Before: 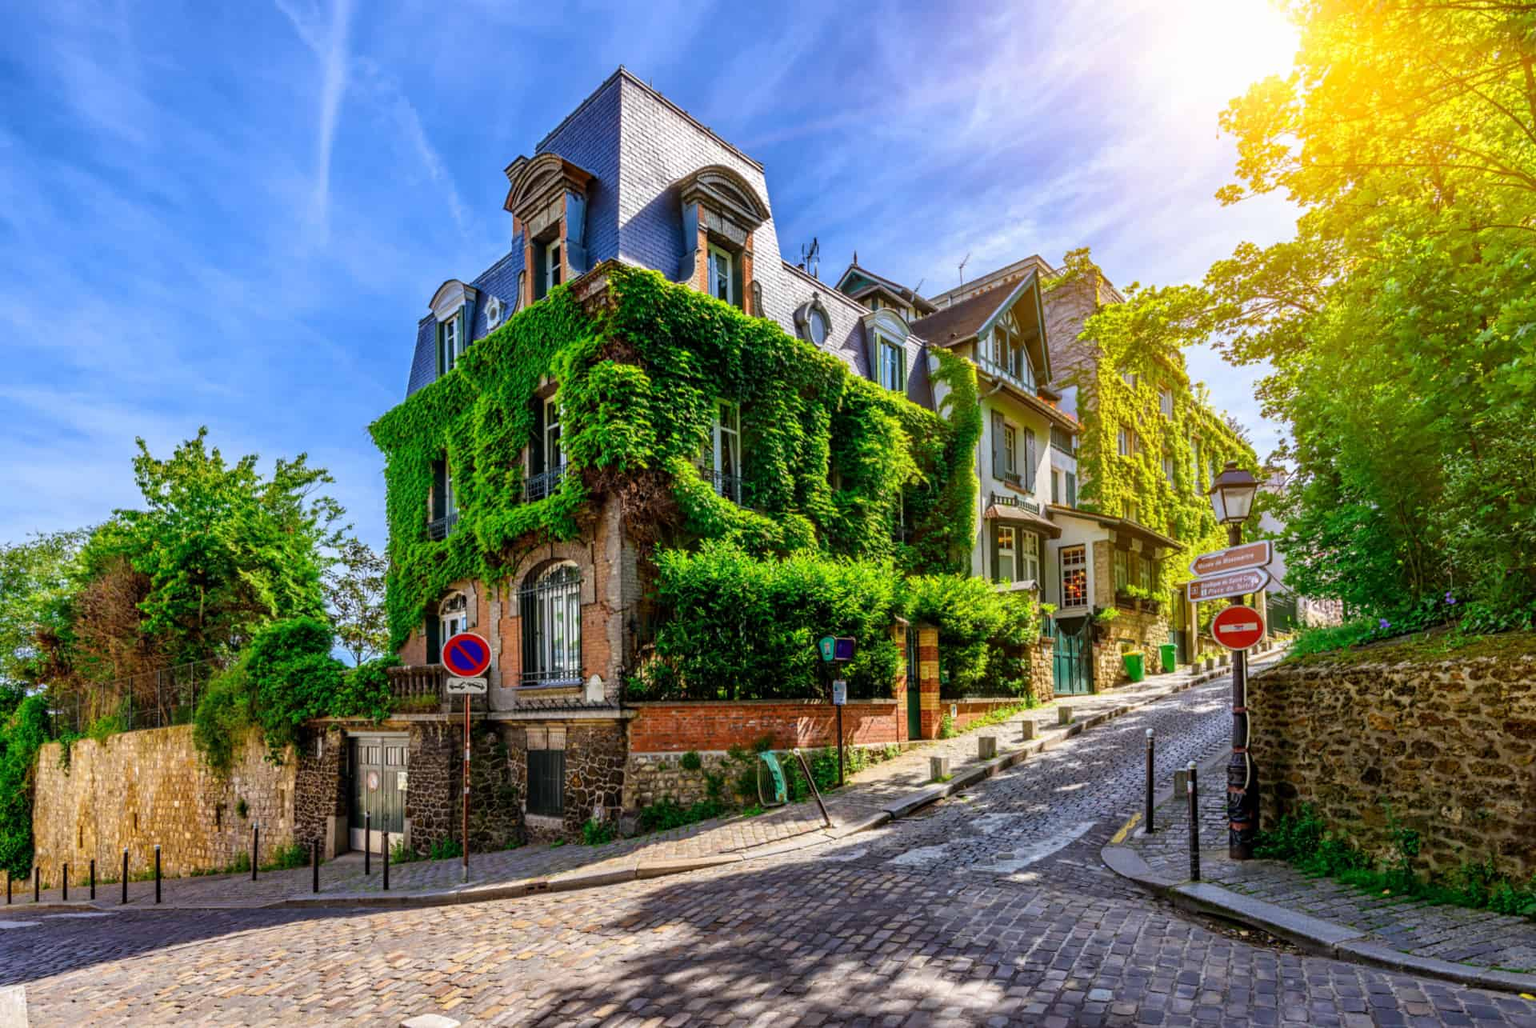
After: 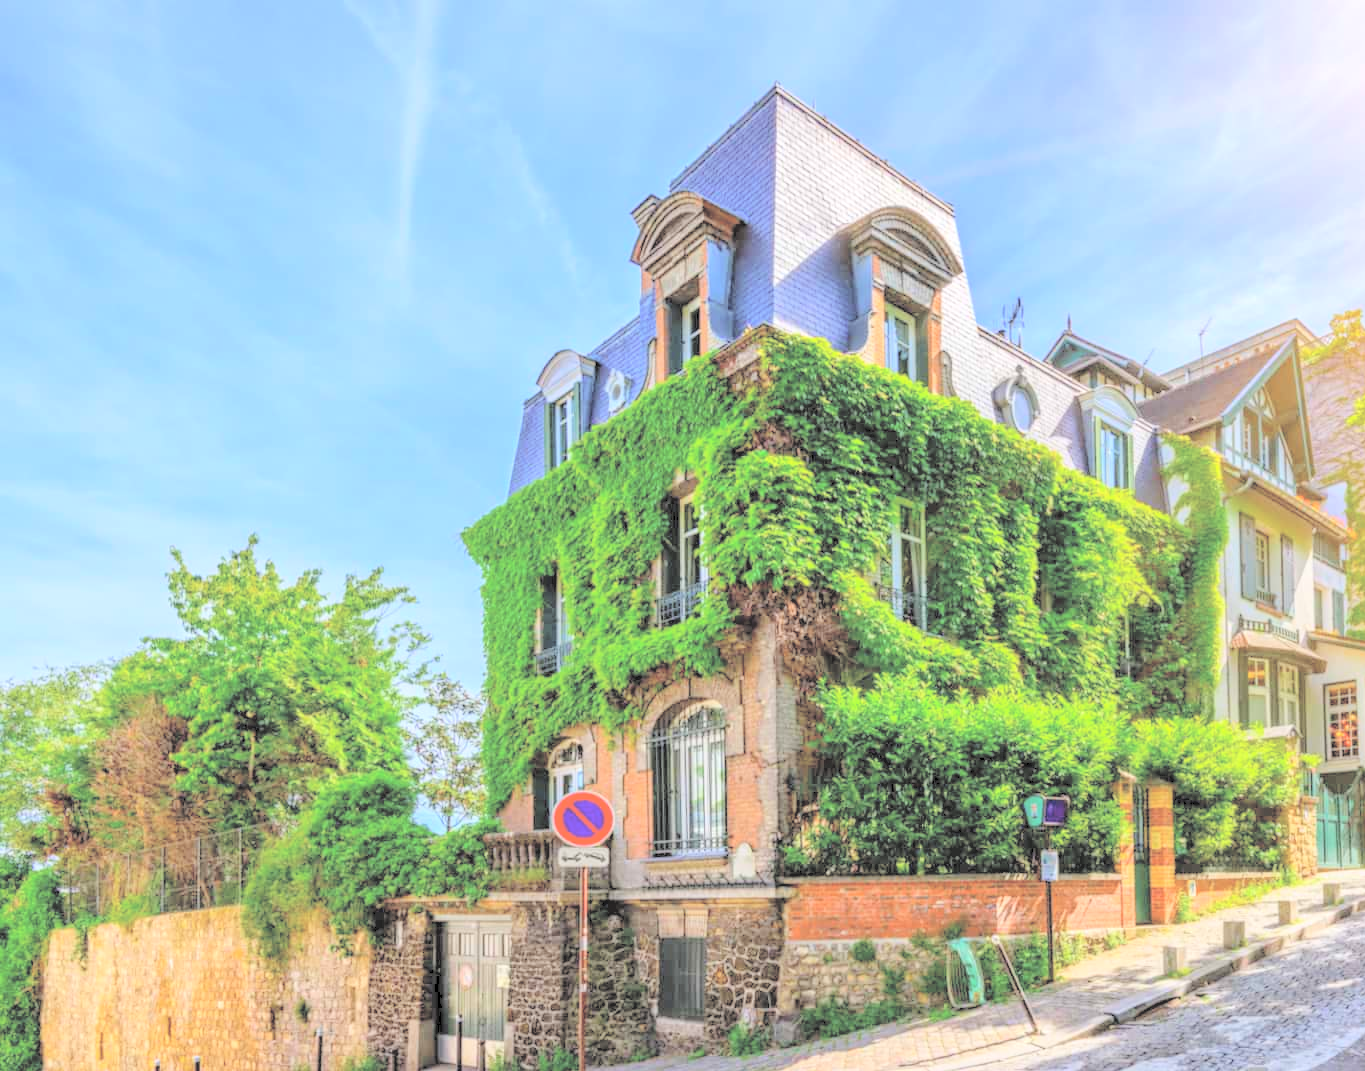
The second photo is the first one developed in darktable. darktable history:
contrast brightness saturation: brightness 1
crop: right 28.885%, bottom 16.626%
